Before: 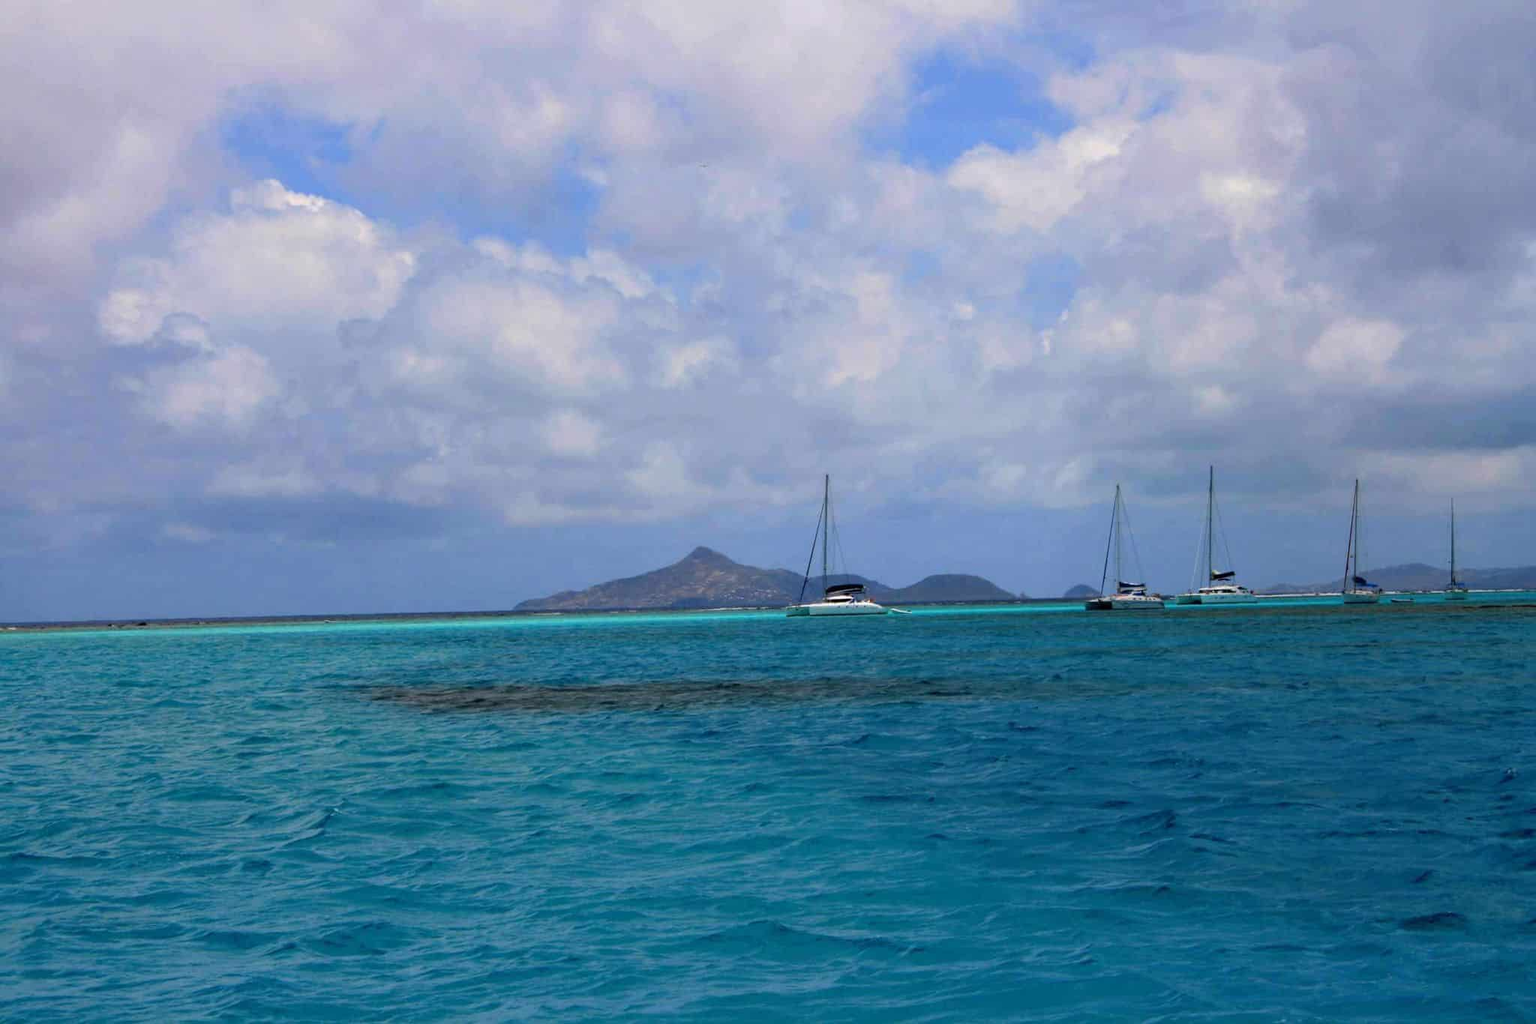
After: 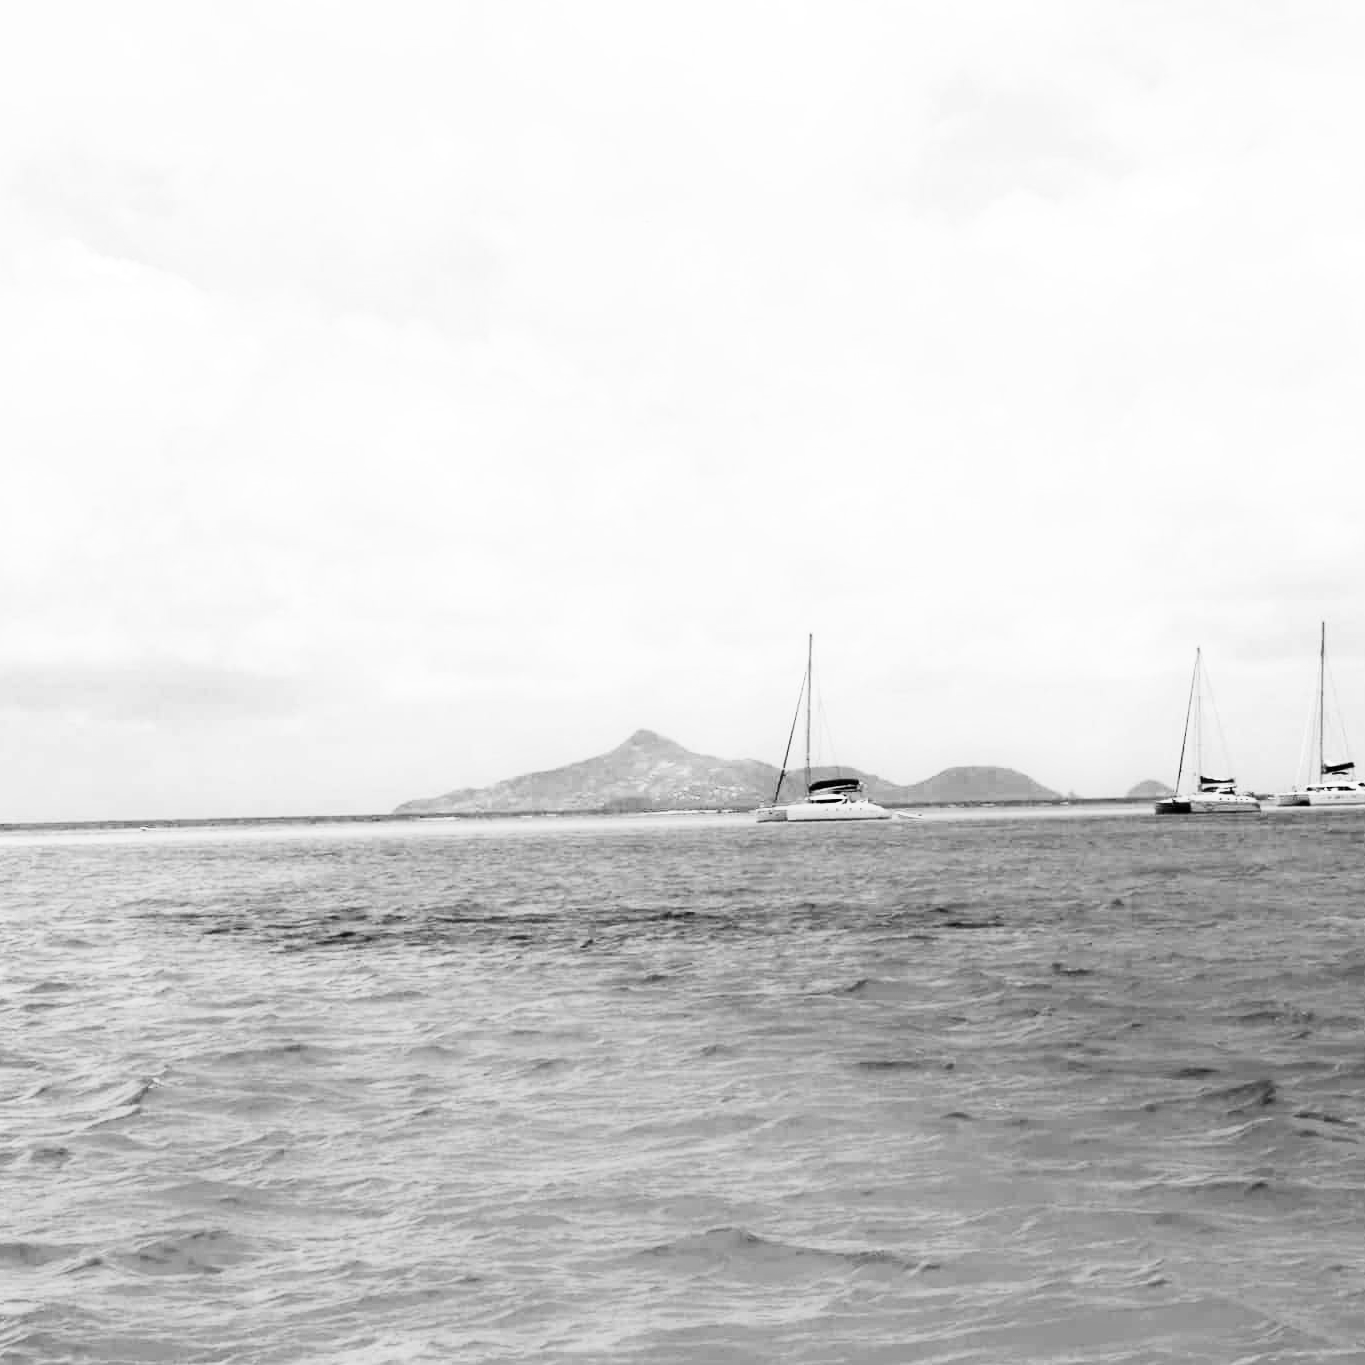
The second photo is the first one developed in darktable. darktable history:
color balance: output saturation 120%
crop and rotate: left 14.292%, right 19.041%
exposure: exposure 1 EV, compensate highlight preservation false
base curve: curves: ch0 [(0, 0) (0.007, 0.004) (0.027, 0.03) (0.046, 0.07) (0.207, 0.54) (0.442, 0.872) (0.673, 0.972) (1, 1)], preserve colors none
monochrome: a -11.7, b 1.62, size 0.5, highlights 0.38
